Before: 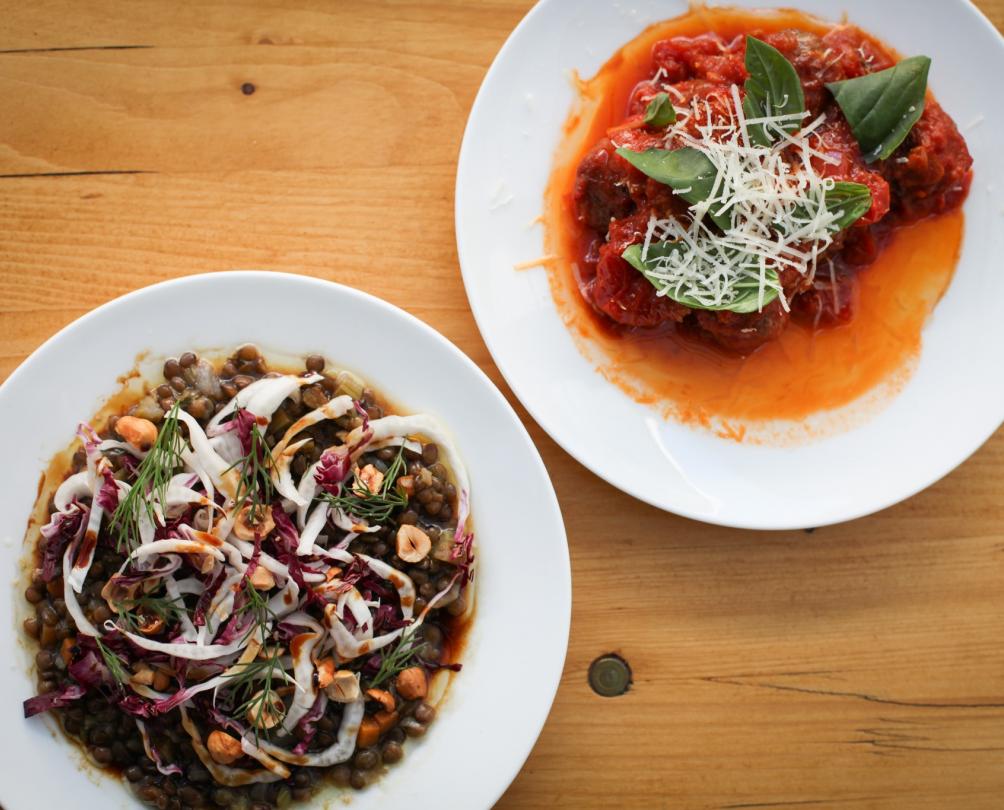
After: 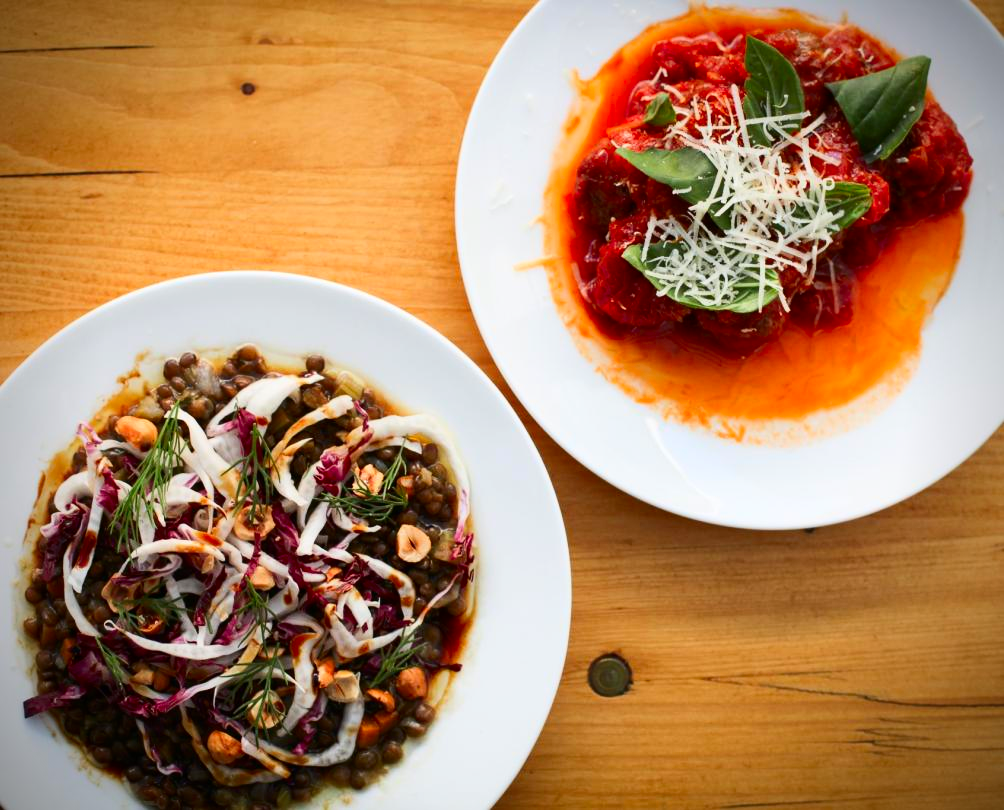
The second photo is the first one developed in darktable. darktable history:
contrast brightness saturation: contrast 0.178, saturation 0.303
vignetting: brightness -0.644, saturation -0.014
